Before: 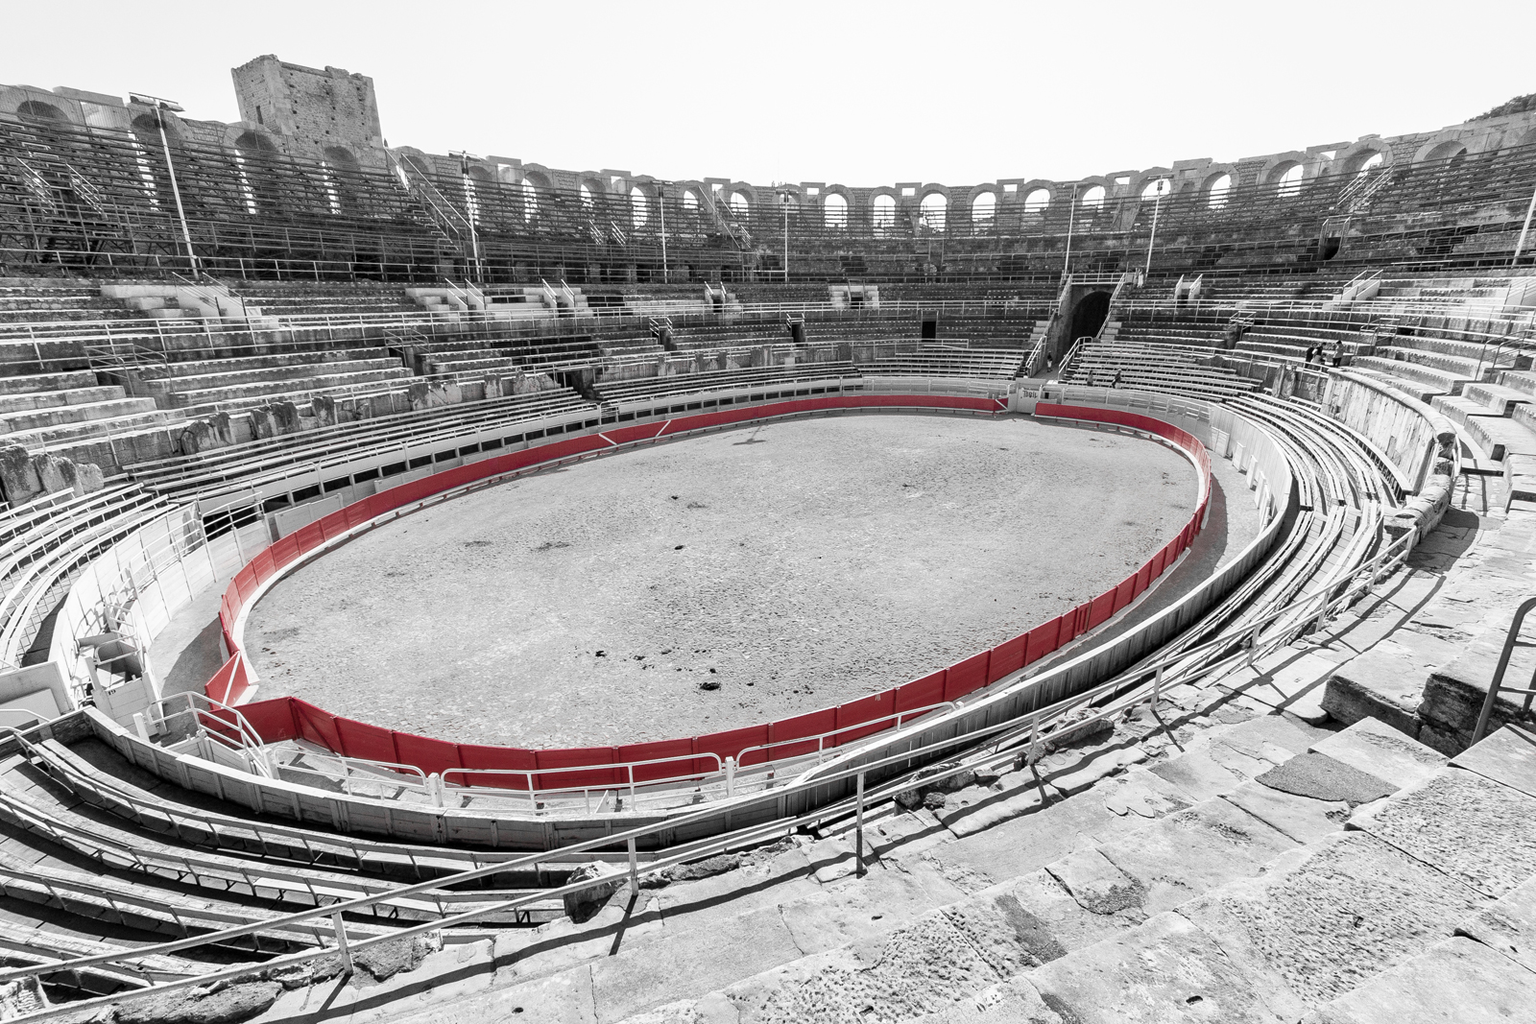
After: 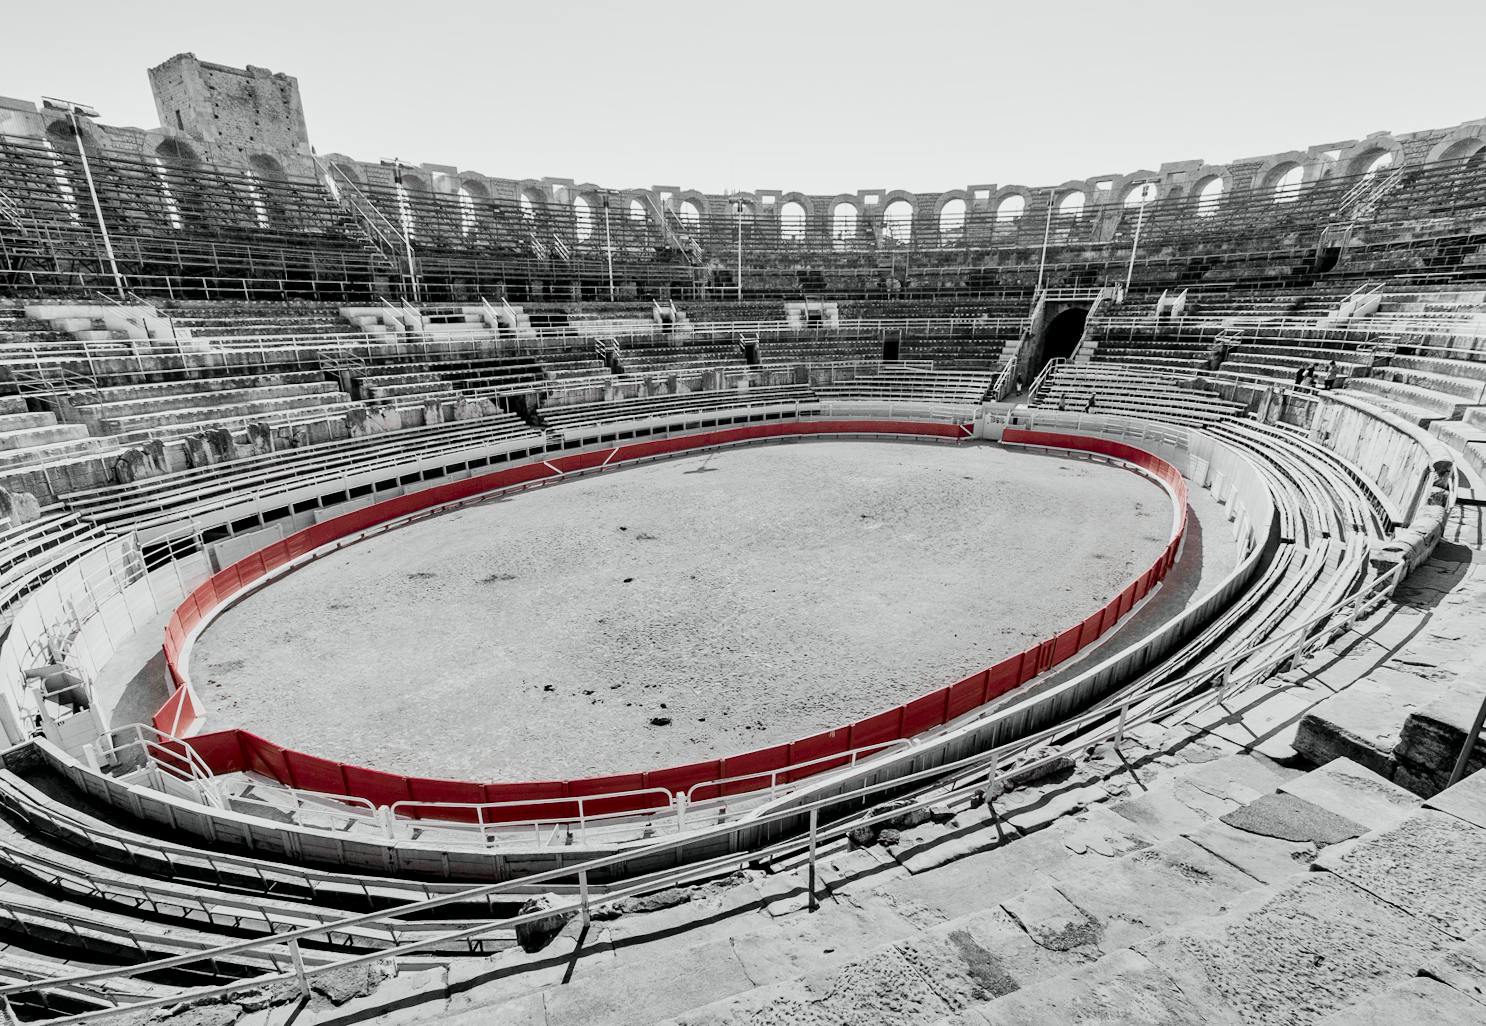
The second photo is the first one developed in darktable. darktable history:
color correction: saturation 0.99
crop and rotate: left 1.774%, right 0.633%, bottom 1.28%
exposure: black level correction 0.007, exposure 0.159 EV, compensate highlight preservation false
rotate and perspective: rotation 0.074°, lens shift (vertical) 0.096, lens shift (horizontal) -0.041, crop left 0.043, crop right 0.952, crop top 0.024, crop bottom 0.979
shadows and highlights: soften with gaussian
tone curve: curves: ch0 [(0, 0) (0.049, 0.01) (0.154, 0.081) (0.491, 0.519) (0.748, 0.765) (1, 0.919)]; ch1 [(0, 0) (0.172, 0.123) (0.317, 0.272) (0.401, 0.422) (0.499, 0.497) (0.531, 0.54) (0.615, 0.603) (0.741, 0.783) (1, 1)]; ch2 [(0, 0) (0.411, 0.424) (0.483, 0.478) (0.544, 0.56) (0.686, 0.638) (1, 1)], color space Lab, independent channels, preserve colors none
graduated density: rotation -180°, offset 24.95
